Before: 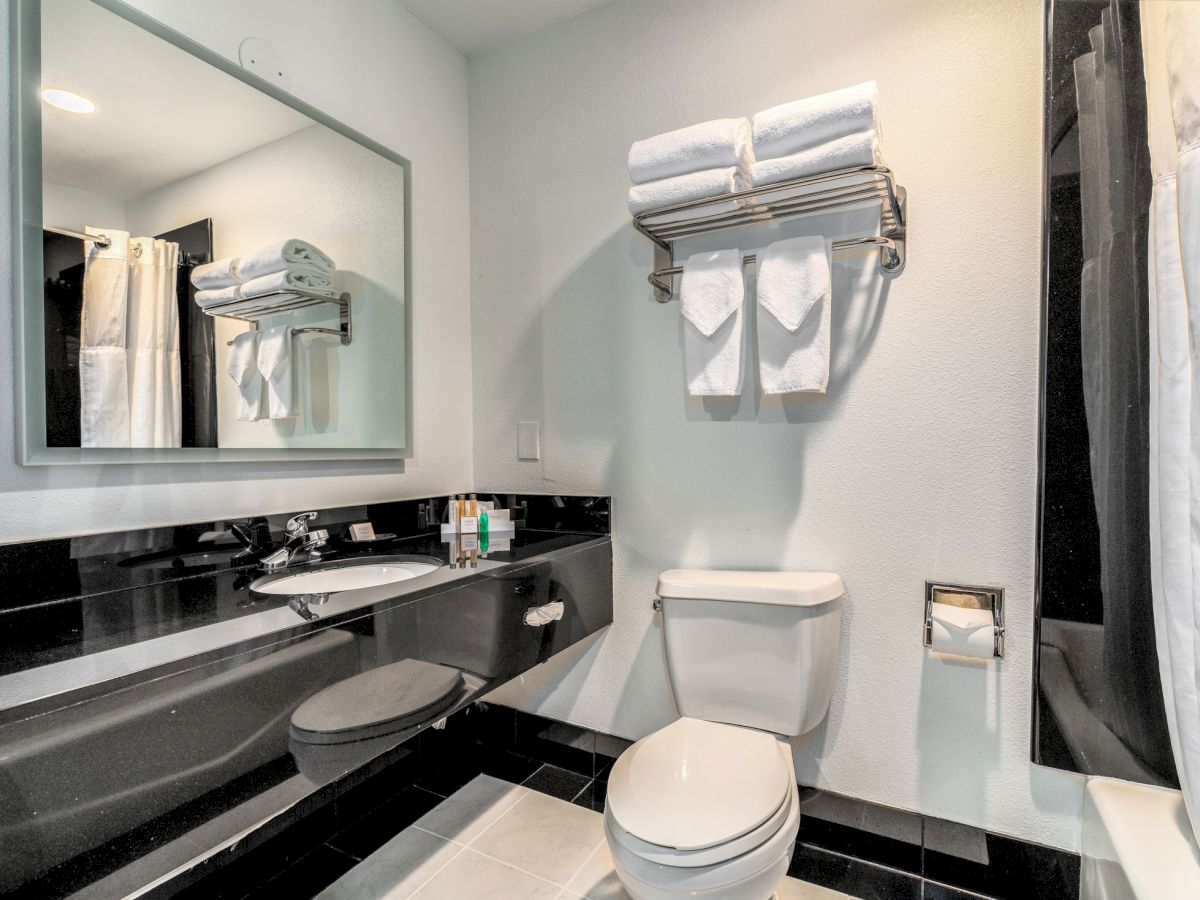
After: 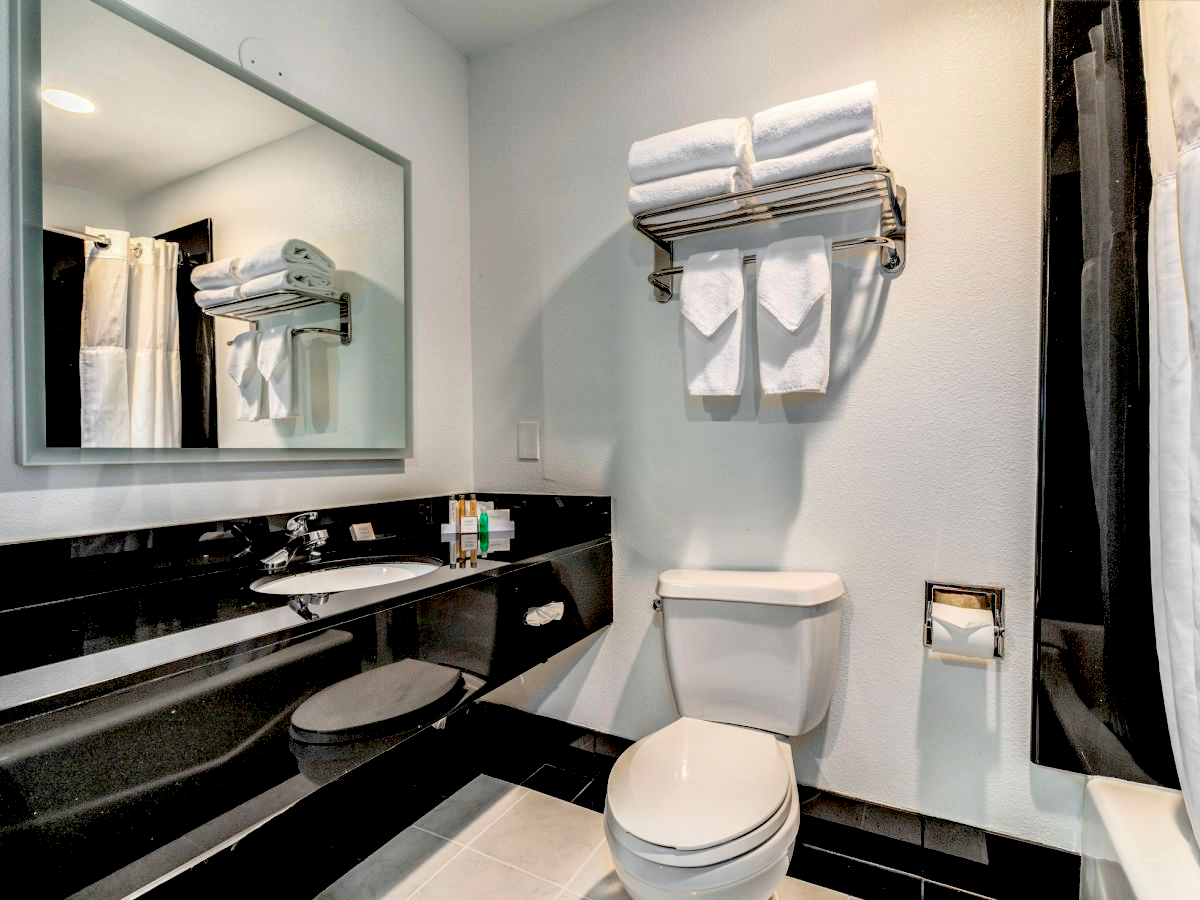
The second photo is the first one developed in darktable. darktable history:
exposure: black level correction 0.058, compensate highlight preservation false
